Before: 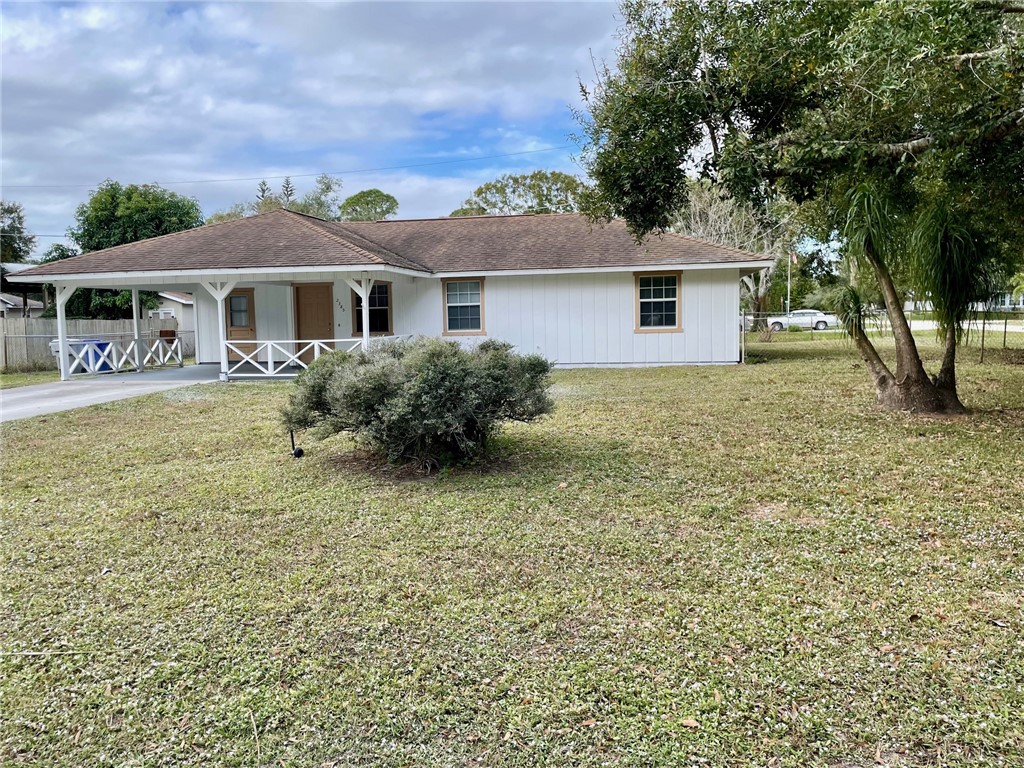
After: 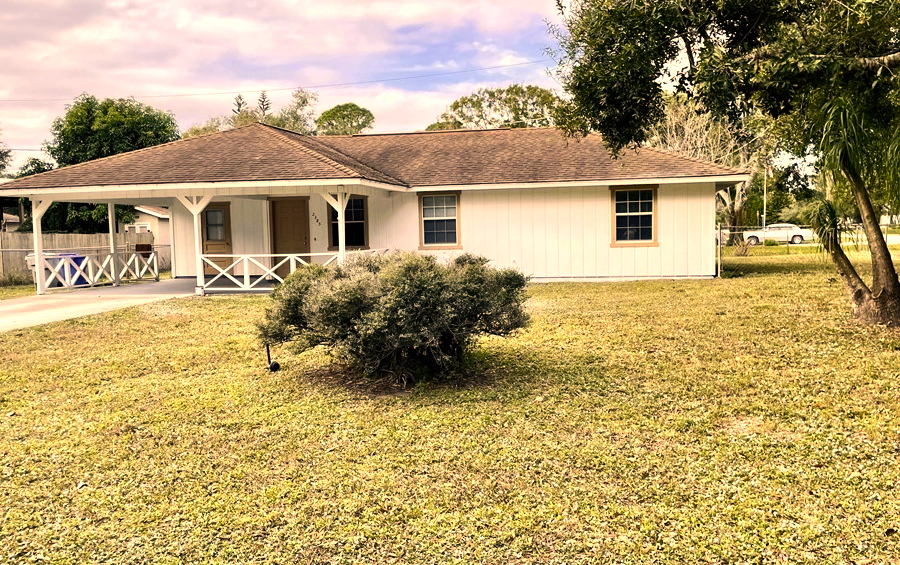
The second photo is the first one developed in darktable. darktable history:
crop and rotate: left 2.425%, top 11.305%, right 9.6%, bottom 15.08%
tone equalizer: -8 EV -0.75 EV, -7 EV -0.7 EV, -6 EV -0.6 EV, -5 EV -0.4 EV, -3 EV 0.4 EV, -2 EV 0.6 EV, -1 EV 0.7 EV, +0 EV 0.75 EV, edges refinement/feathering 500, mask exposure compensation -1.57 EV, preserve details no
color correction: highlights a* 15, highlights b* 31.55
